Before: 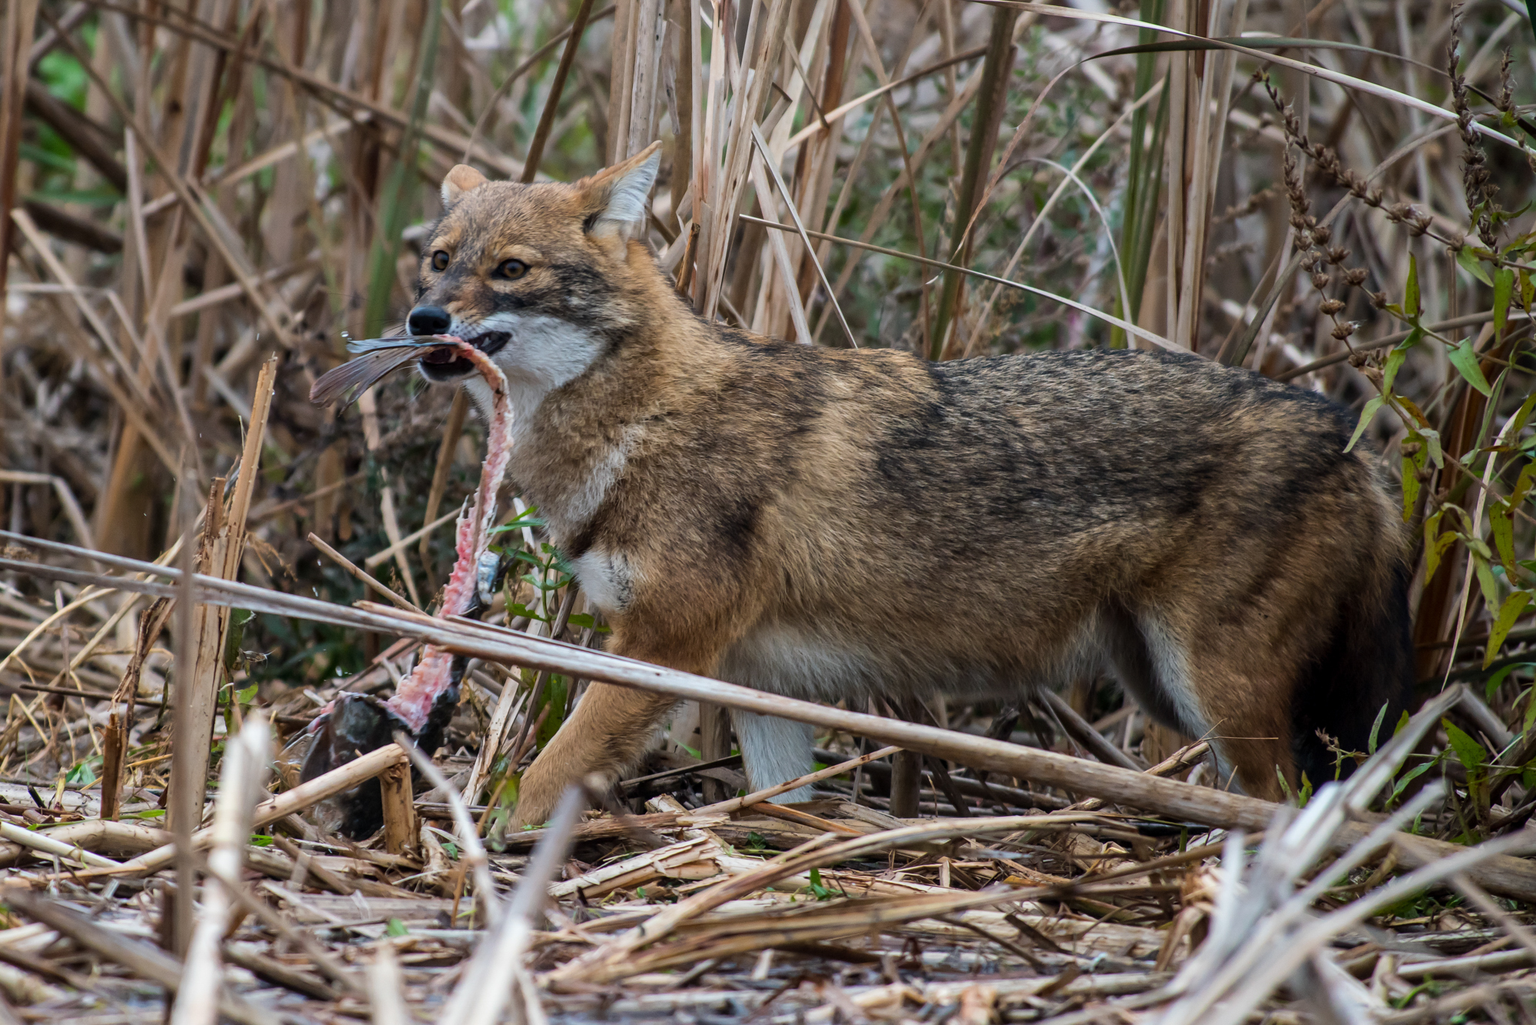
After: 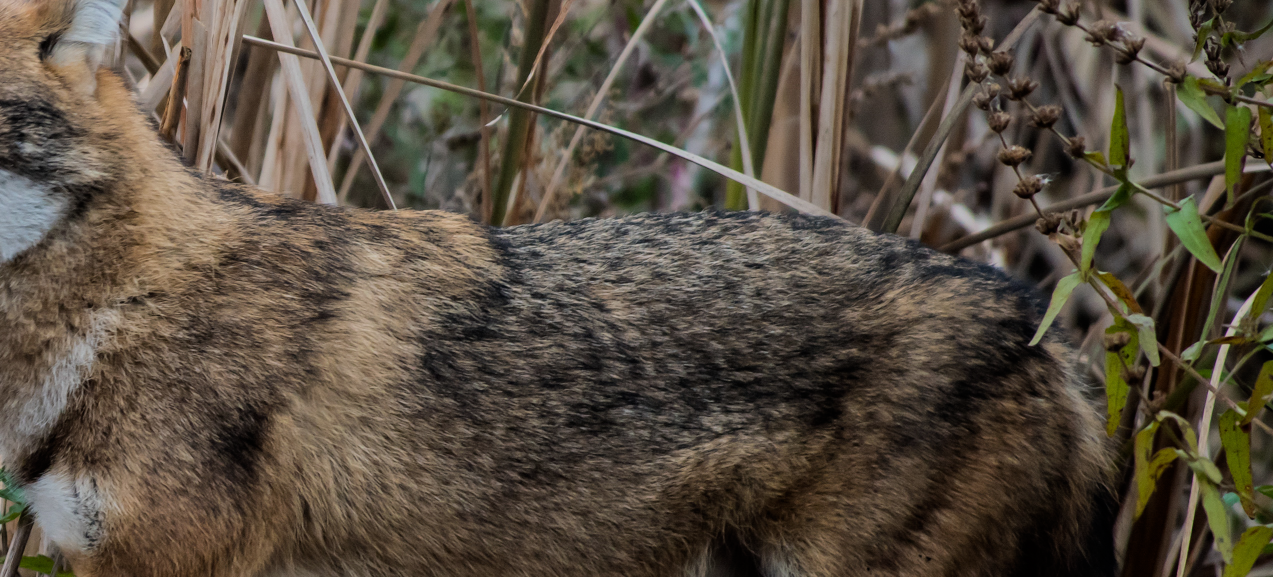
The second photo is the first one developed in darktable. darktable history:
crop: left 36.005%, top 18.293%, right 0.31%, bottom 38.444%
filmic rgb: black relative exposure -7.82 EV, white relative exposure 4.29 EV, hardness 3.86, color science v6 (2022)
